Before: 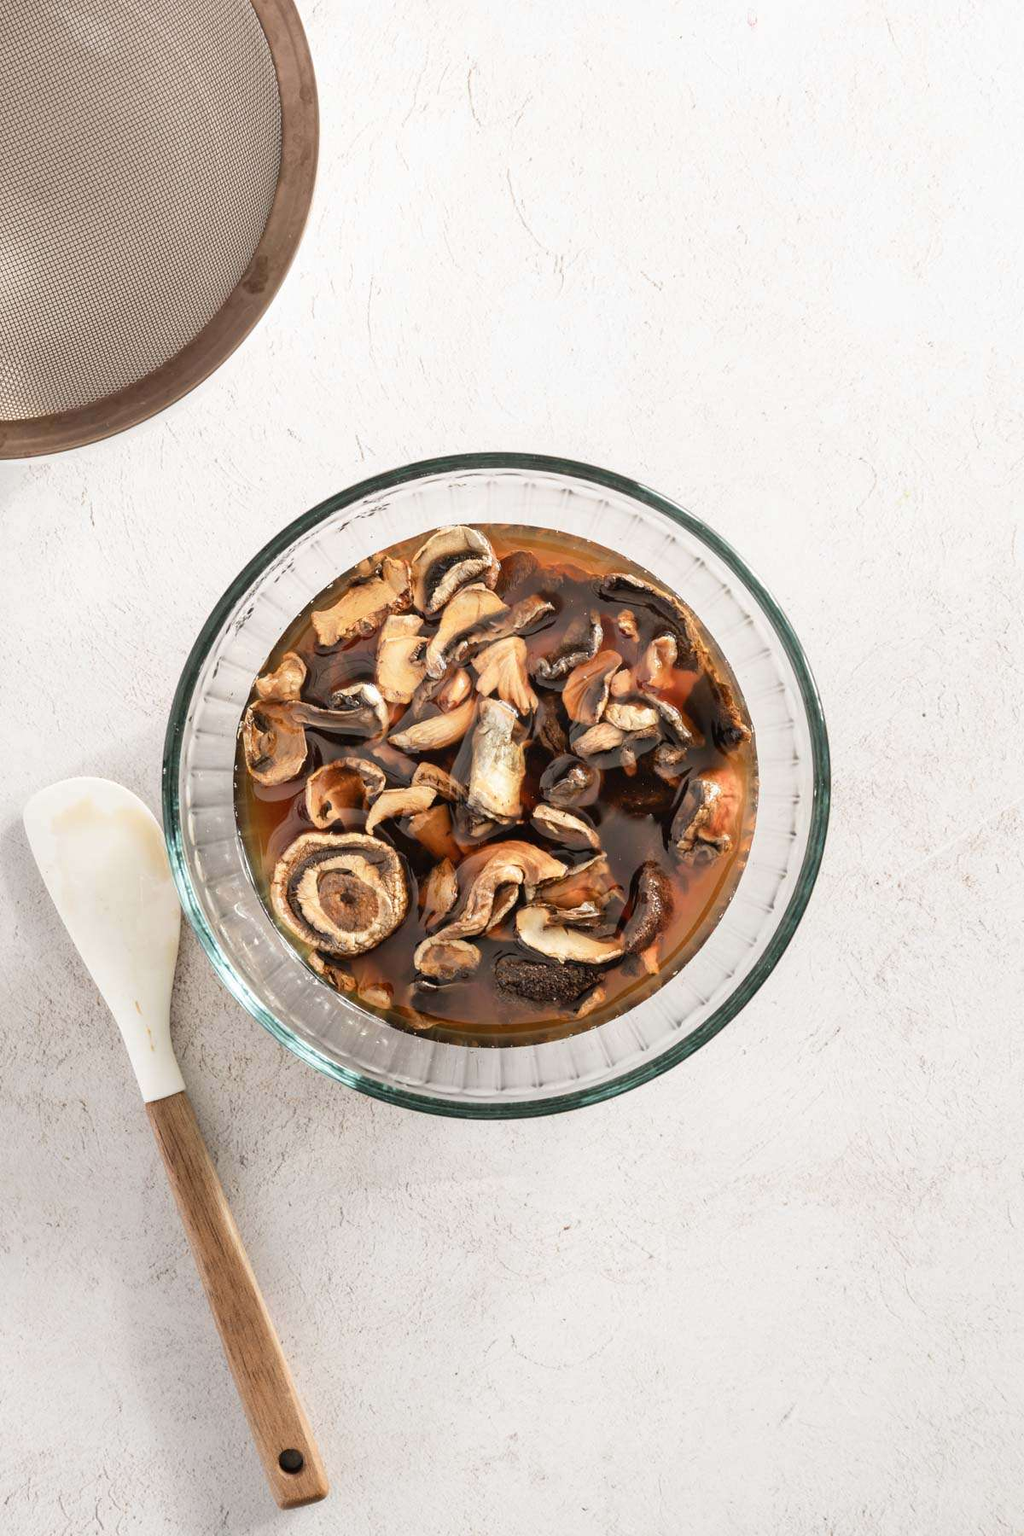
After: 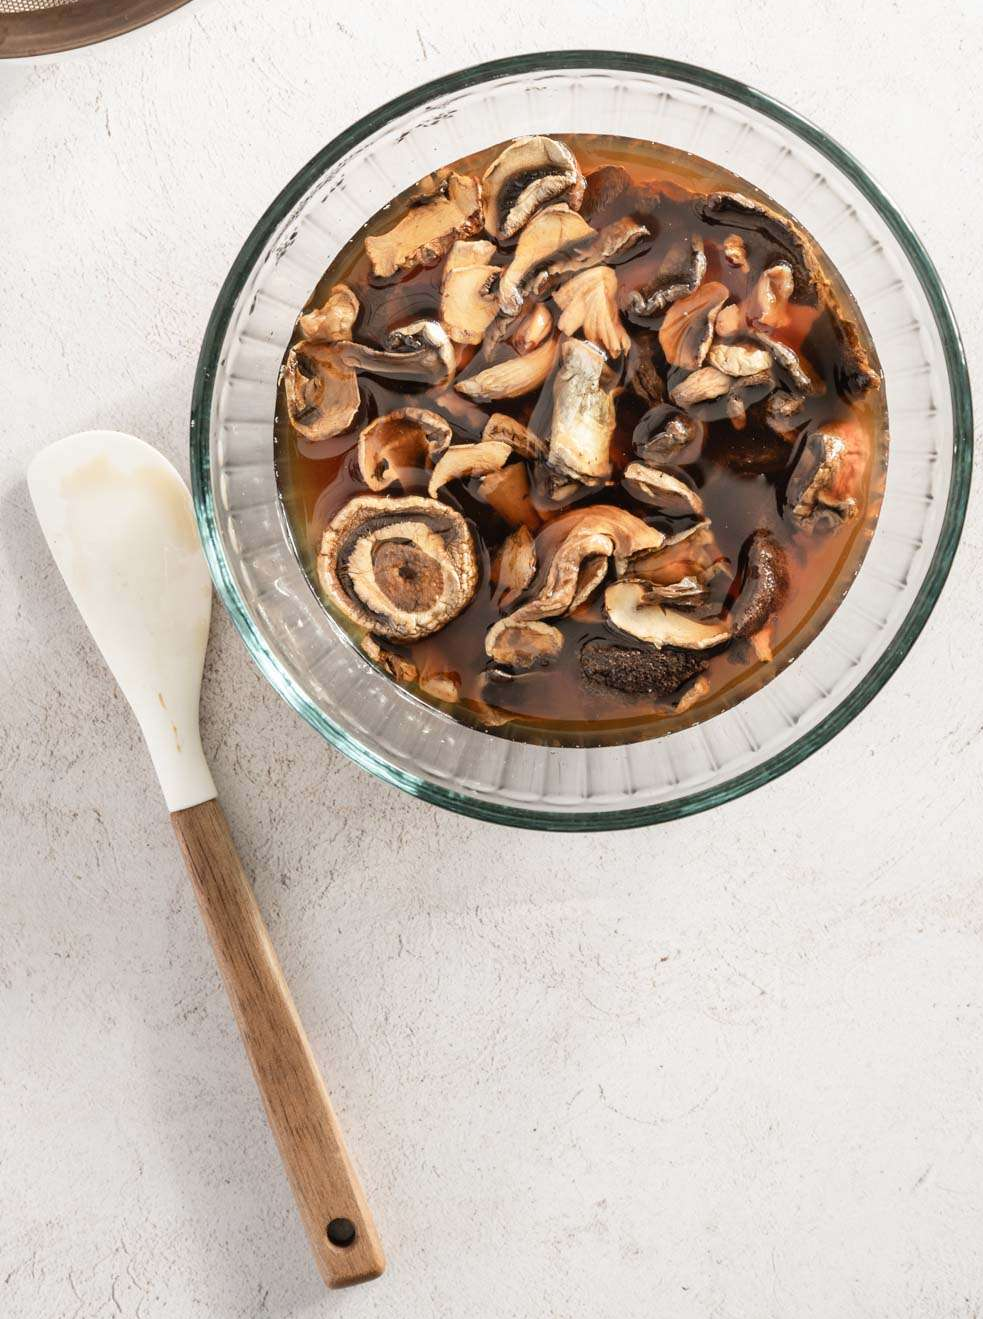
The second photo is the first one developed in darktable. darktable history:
crop: top 26.679%, right 18.025%
